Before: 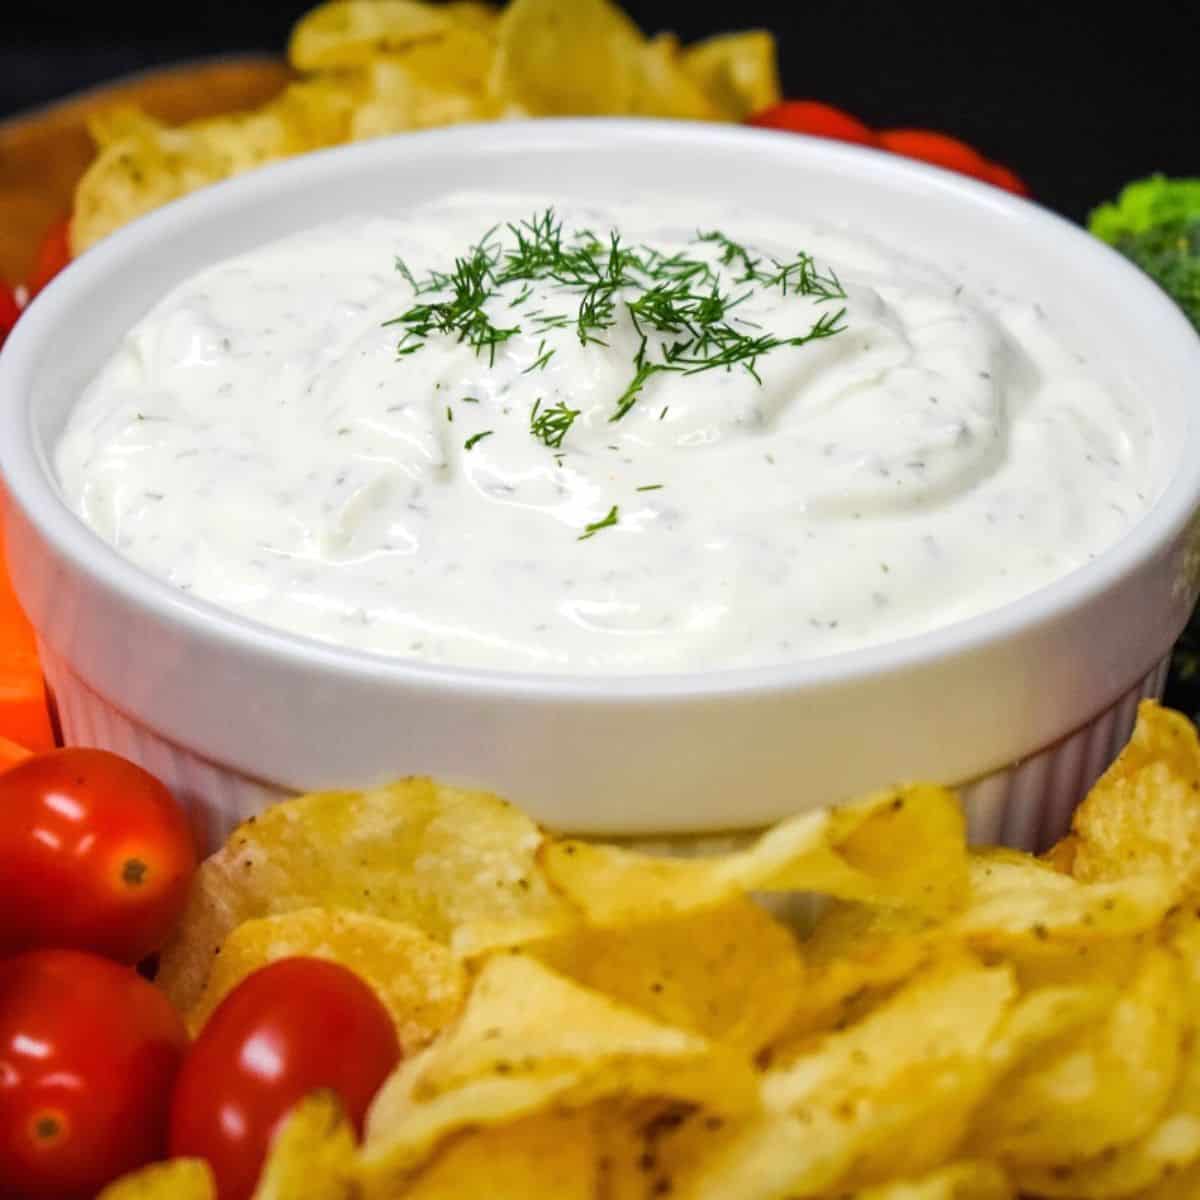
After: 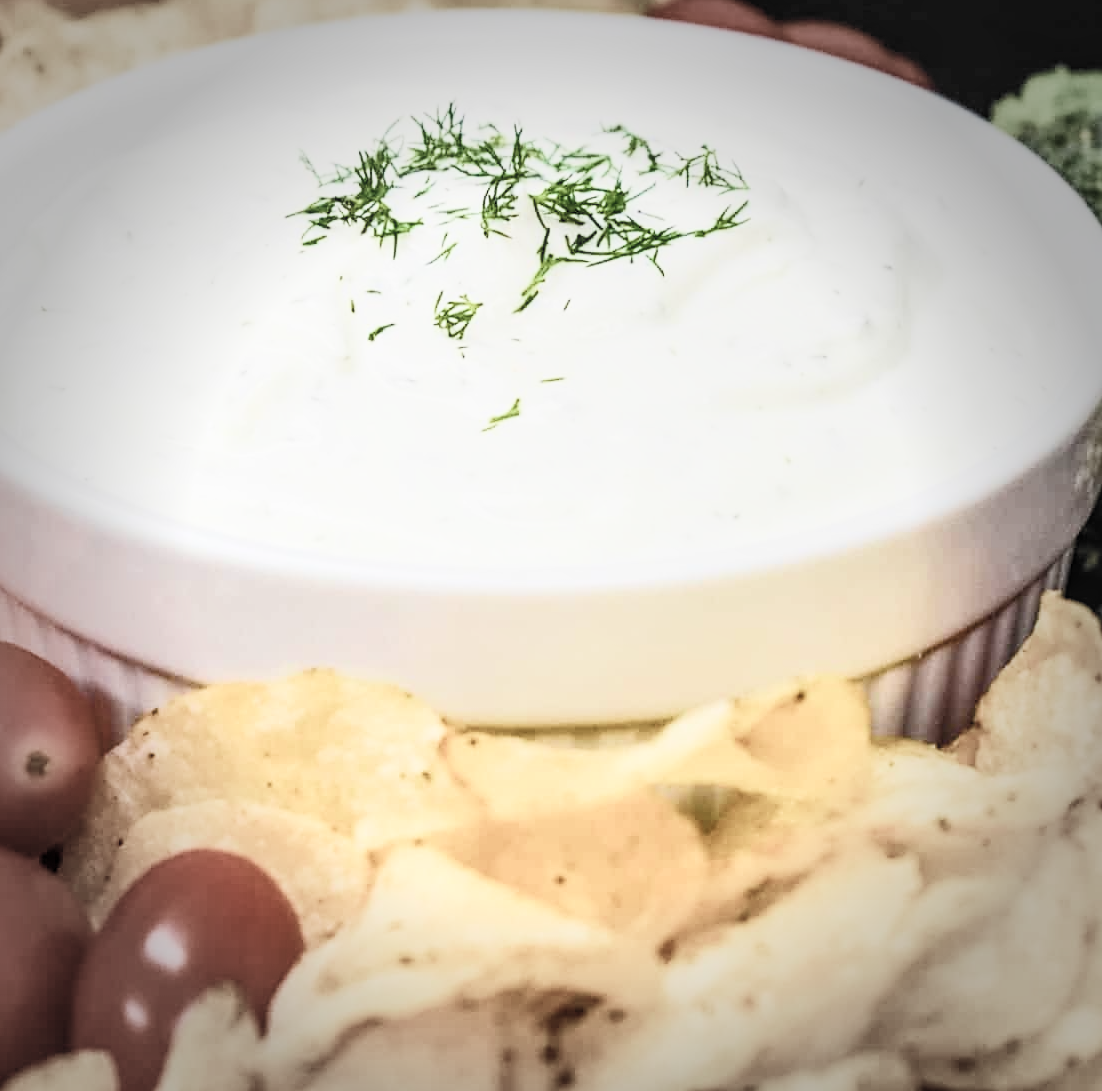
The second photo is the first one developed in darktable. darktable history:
crop and rotate: left 8.131%, top 9.055%
sharpen: radius 1.884, amount 0.411, threshold 1.521
color balance rgb: perceptual saturation grading › global saturation 20%, perceptual saturation grading › highlights -25.351%, perceptual saturation grading › shadows 25.572%
vignetting: fall-off start 65.82%, fall-off radius 39.81%, automatic ratio true, width/height ratio 0.678
exposure: exposure 0.378 EV, compensate exposure bias true, compensate highlight preservation false
local contrast: on, module defaults
filmic rgb: black relative exposure -6.57 EV, white relative exposure 4.75 EV, hardness 3.14, contrast 0.801, add noise in highlights 0, color science v3 (2019), use custom middle-gray values true, contrast in highlights soft
contrast brightness saturation: contrast 0.556, brightness 0.566, saturation -0.332
